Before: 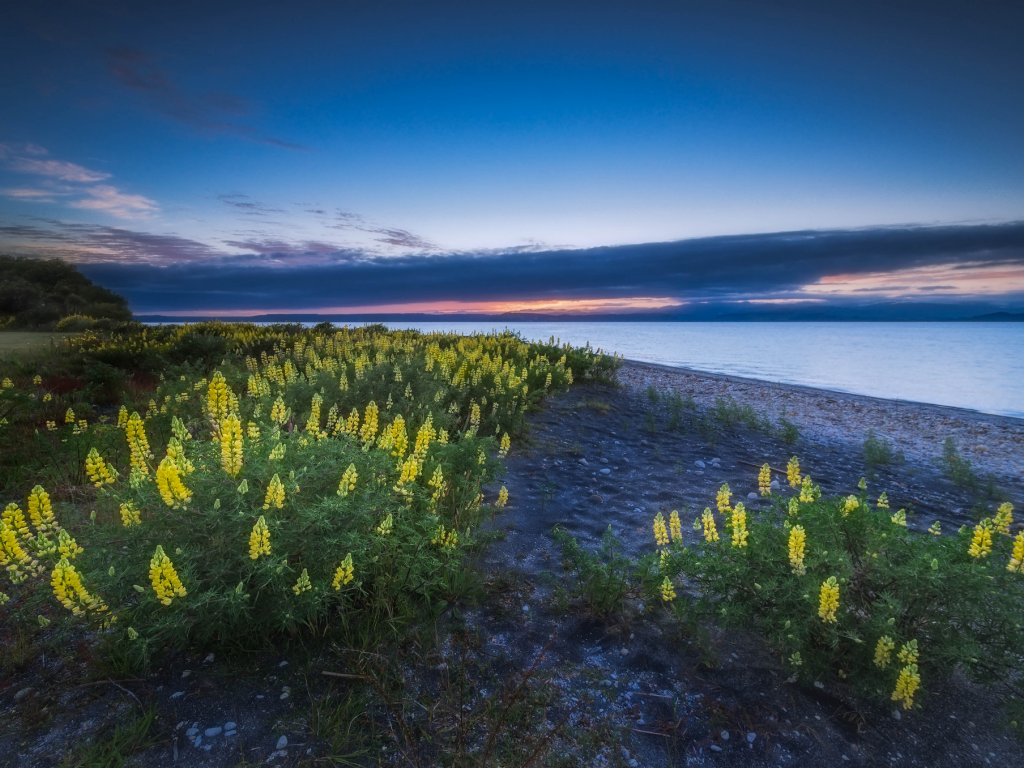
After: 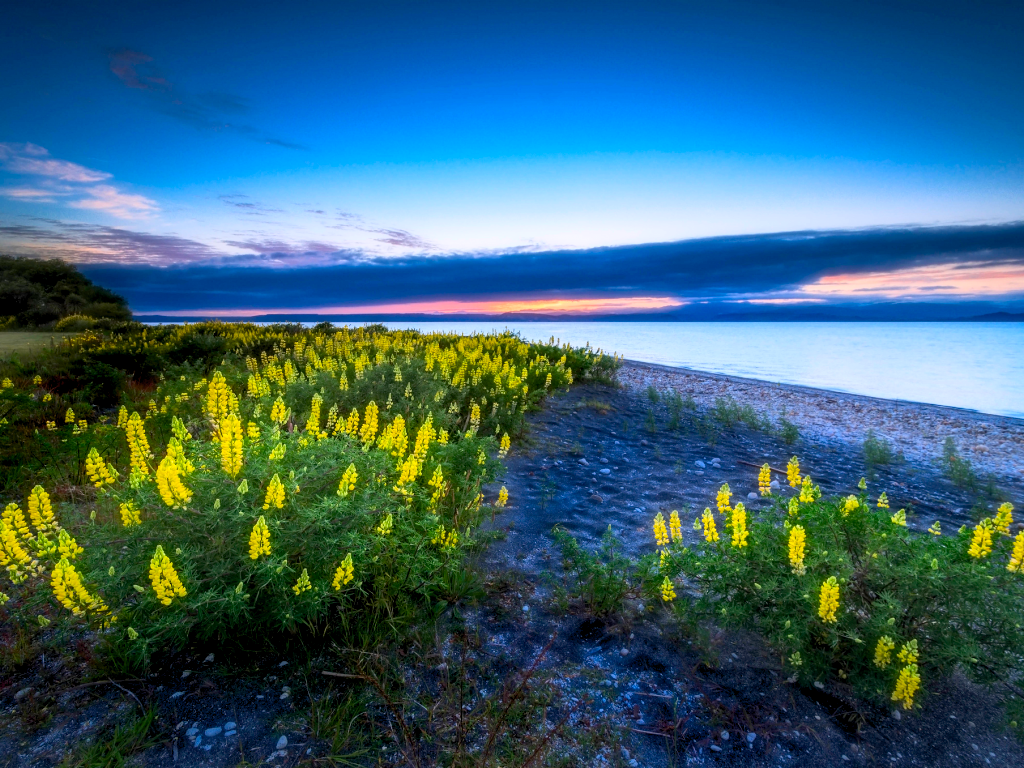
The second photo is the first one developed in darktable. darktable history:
contrast brightness saturation: contrast 0.203, brightness 0.157, saturation 0.216
color balance rgb: highlights gain › chroma 2.03%, highlights gain › hue 73.79°, global offset › luminance -0.888%, perceptual saturation grading › global saturation 25.035%
exposure: black level correction 0.001, exposure 0.297 EV, compensate highlight preservation false
